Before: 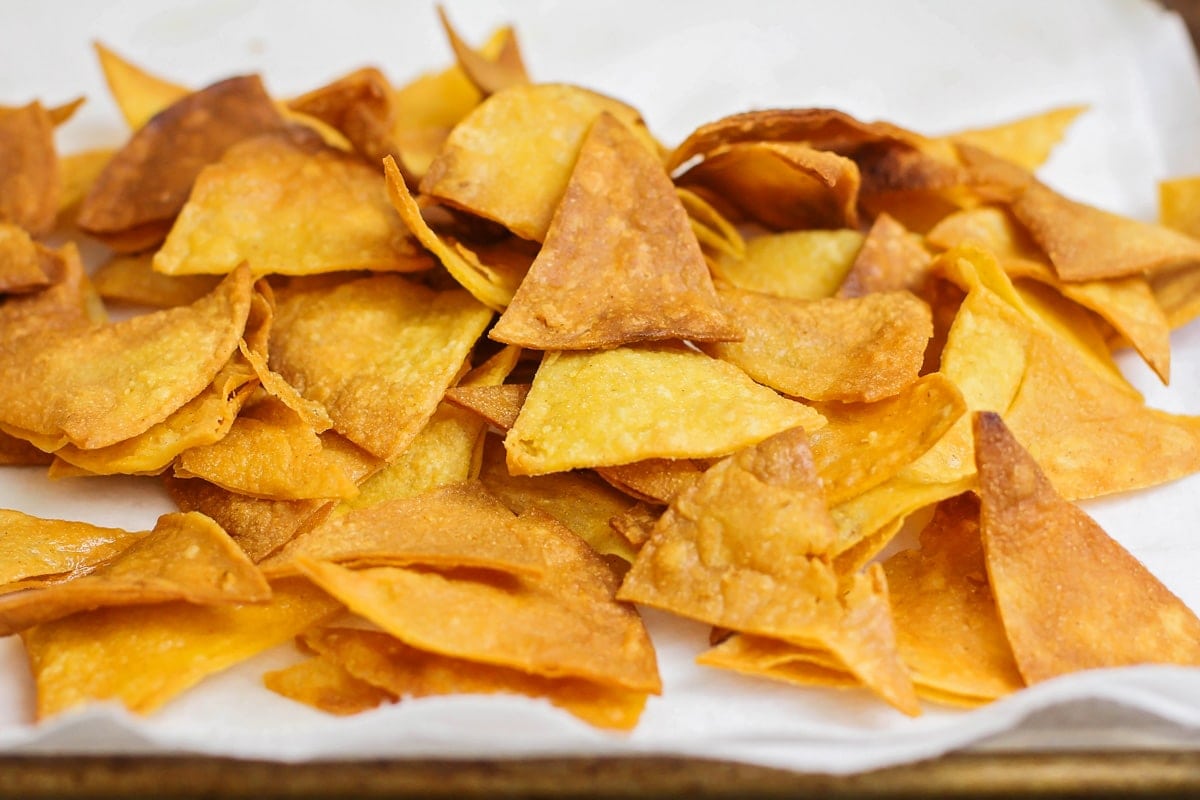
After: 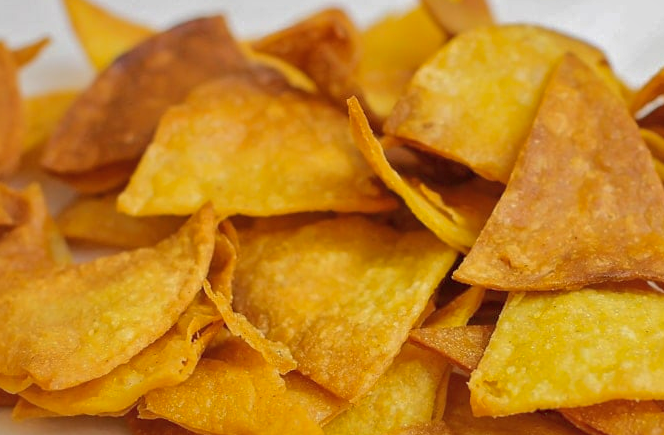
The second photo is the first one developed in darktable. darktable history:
shadows and highlights: highlights -60.01
crop and rotate: left 3.019%, top 7.53%, right 41.632%, bottom 37.978%
